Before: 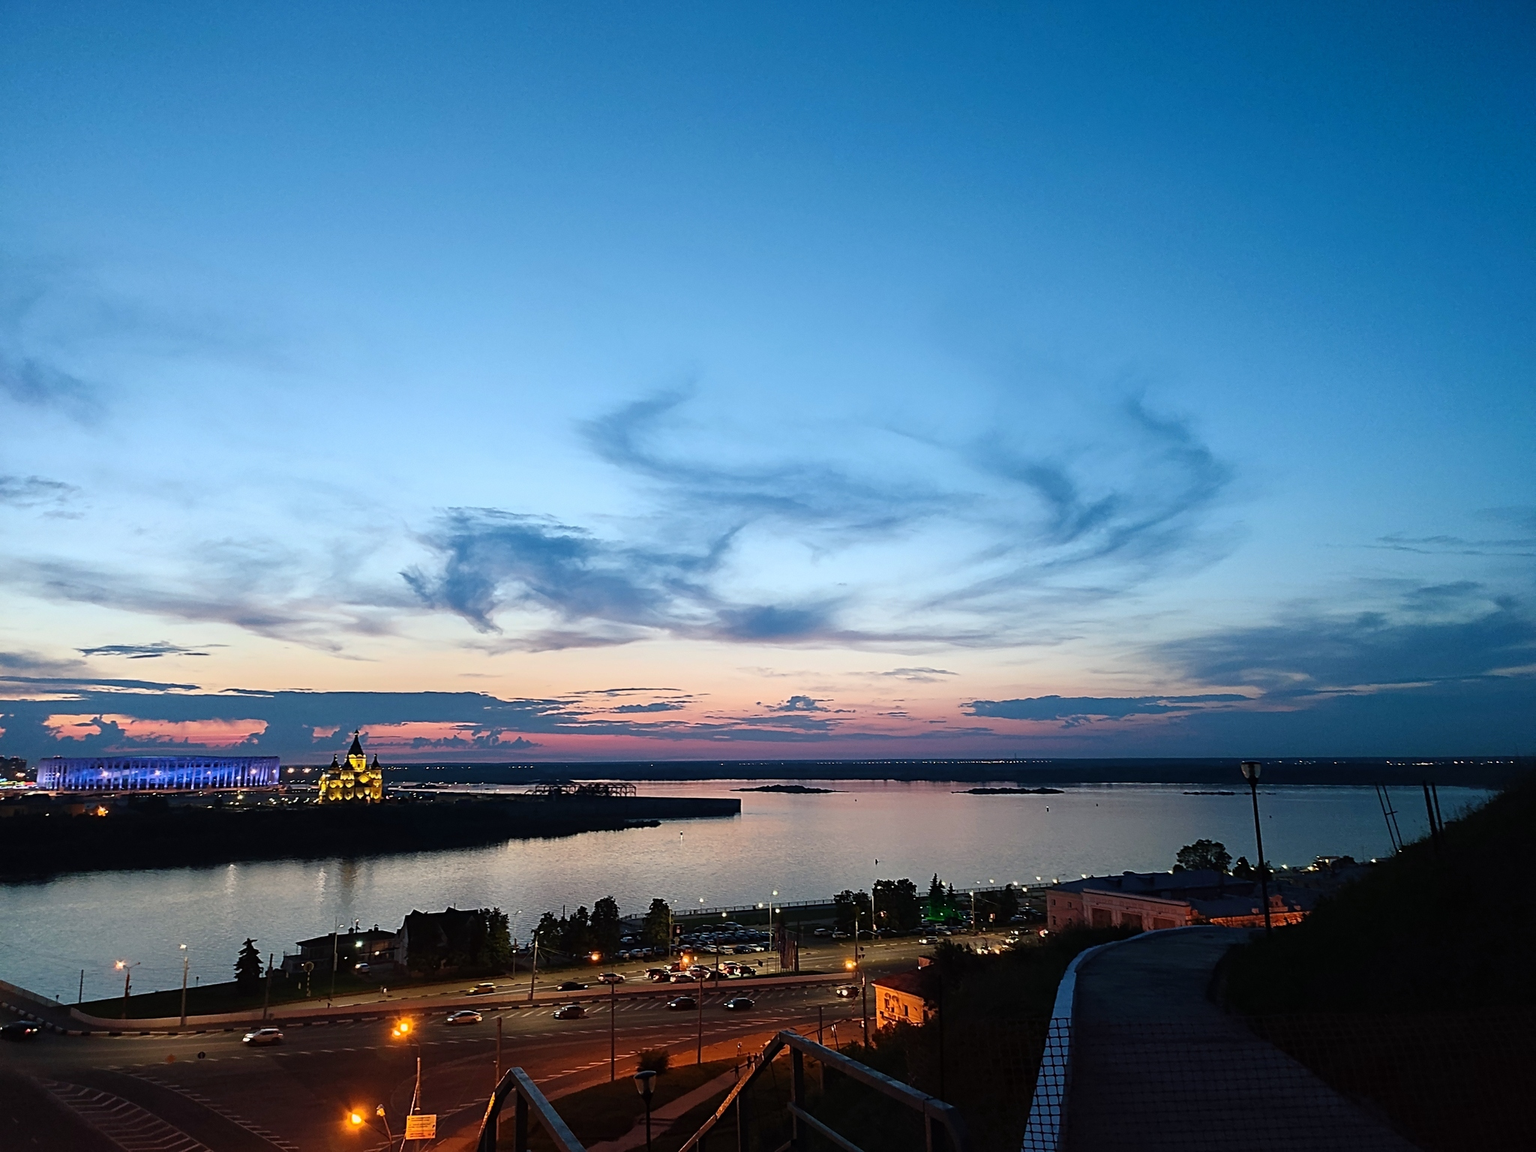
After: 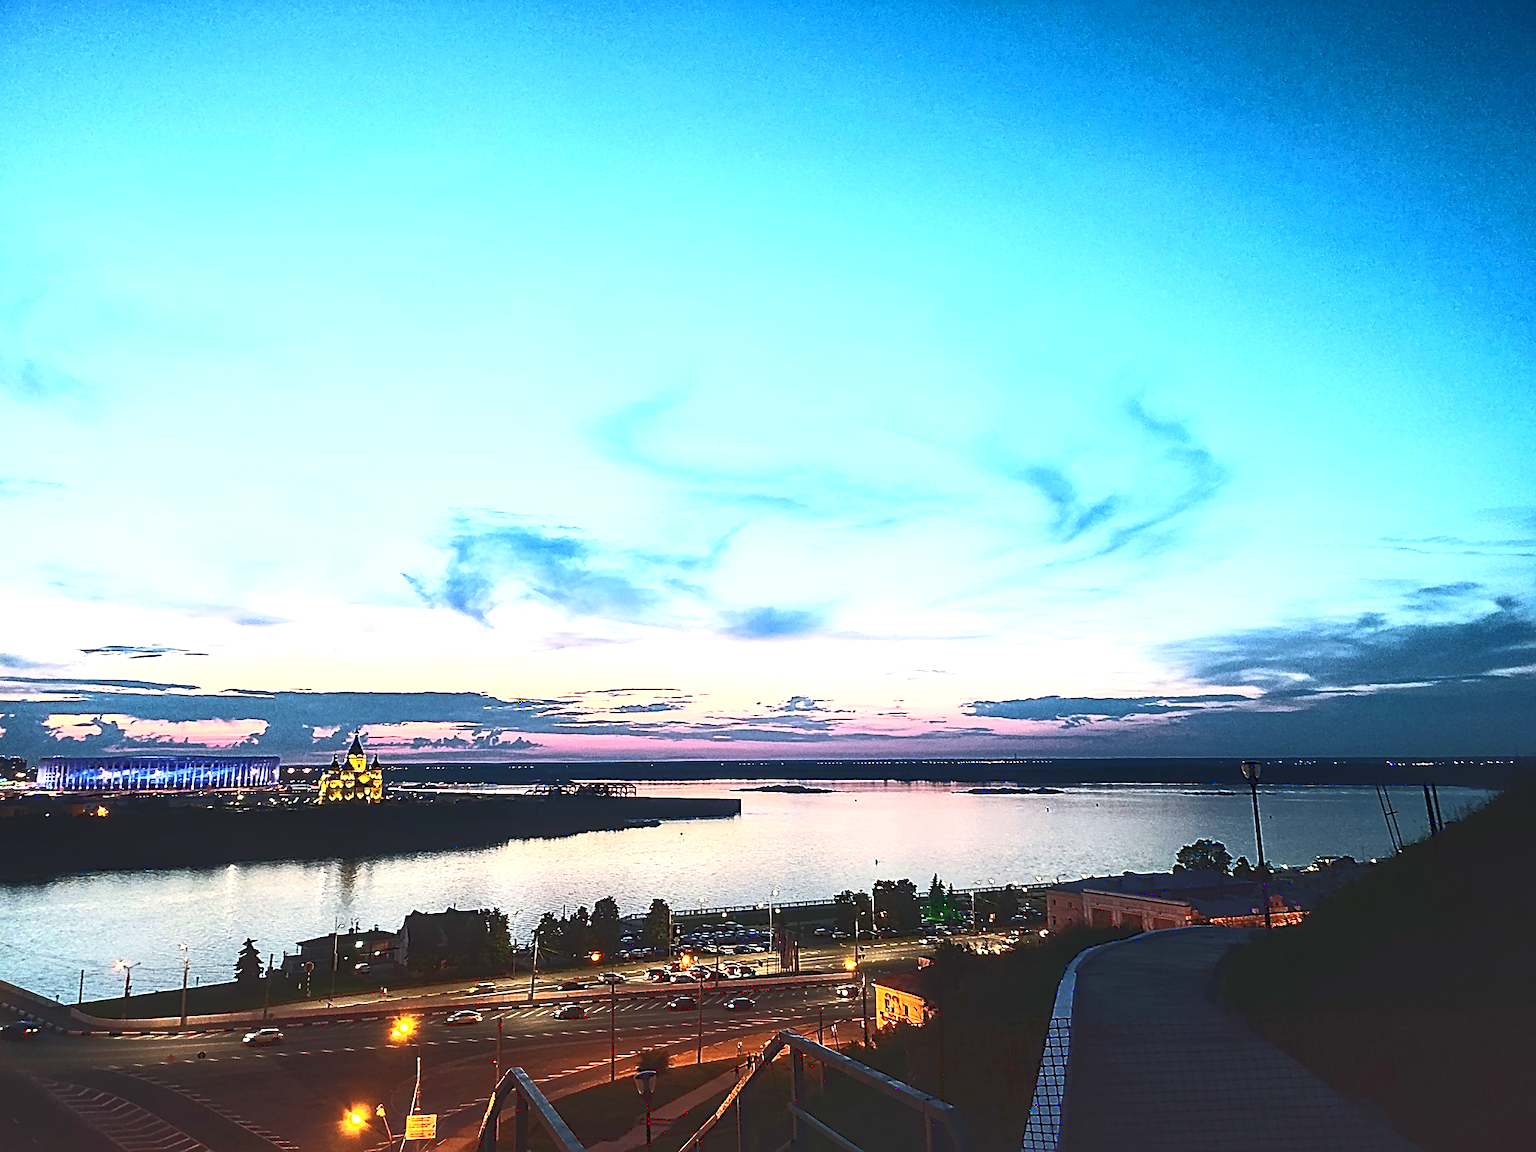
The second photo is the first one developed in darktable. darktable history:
base curve: curves: ch0 [(0, 0.015) (0.085, 0.116) (0.134, 0.298) (0.19, 0.545) (0.296, 0.764) (0.599, 0.982) (1, 1)]
sharpen: on, module defaults
levels: levels [0.062, 0.494, 0.925]
local contrast: detail 130%
